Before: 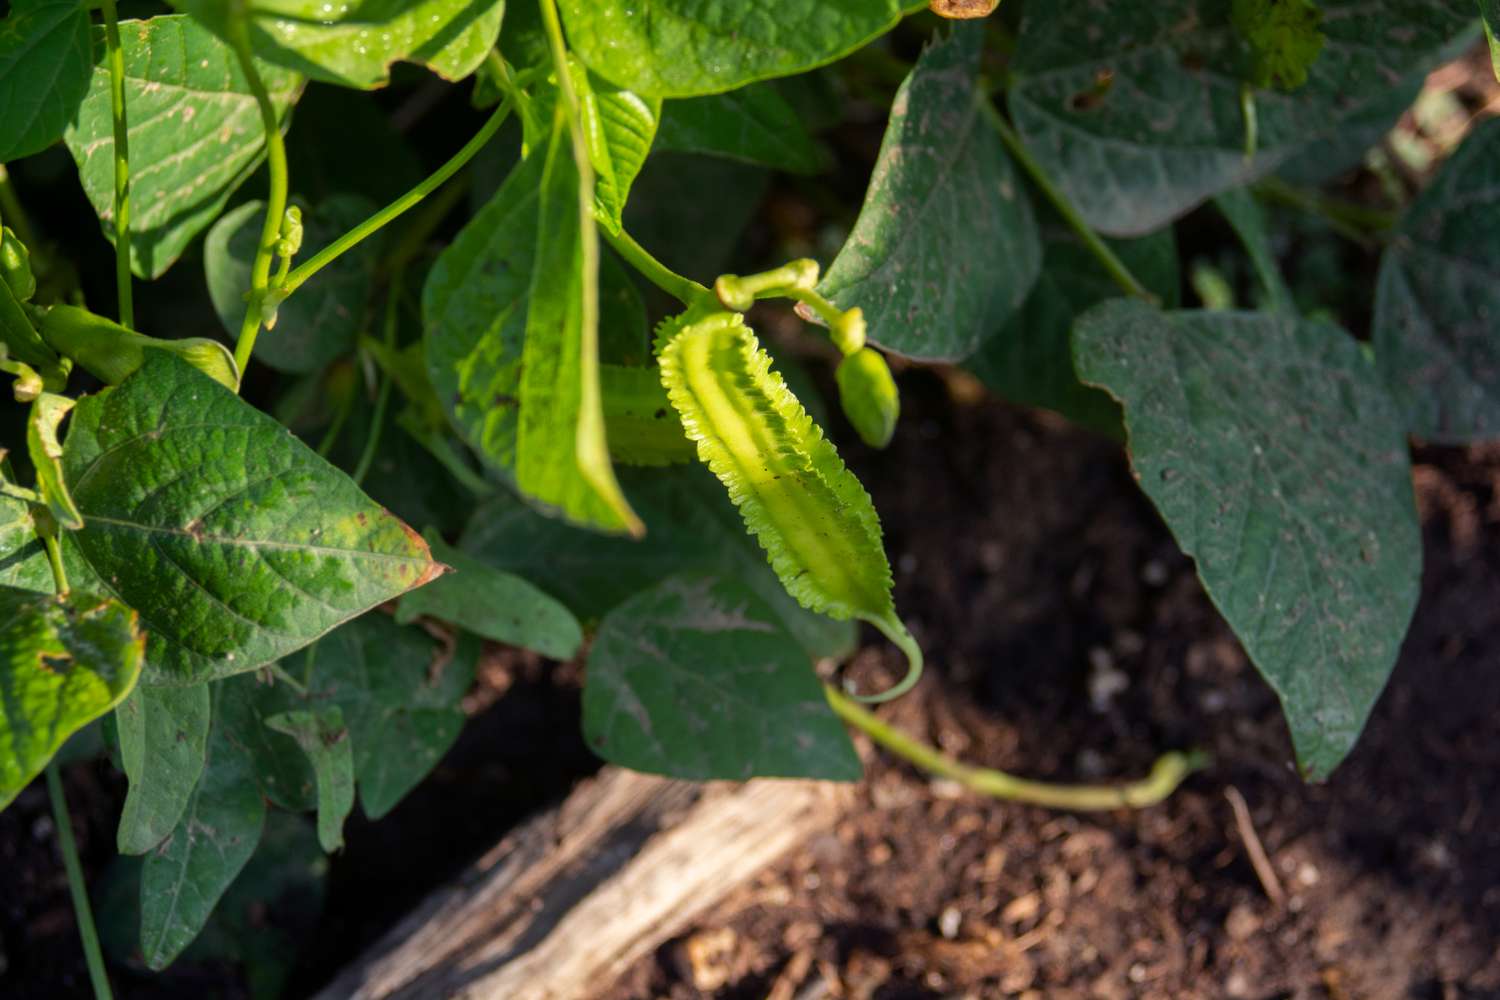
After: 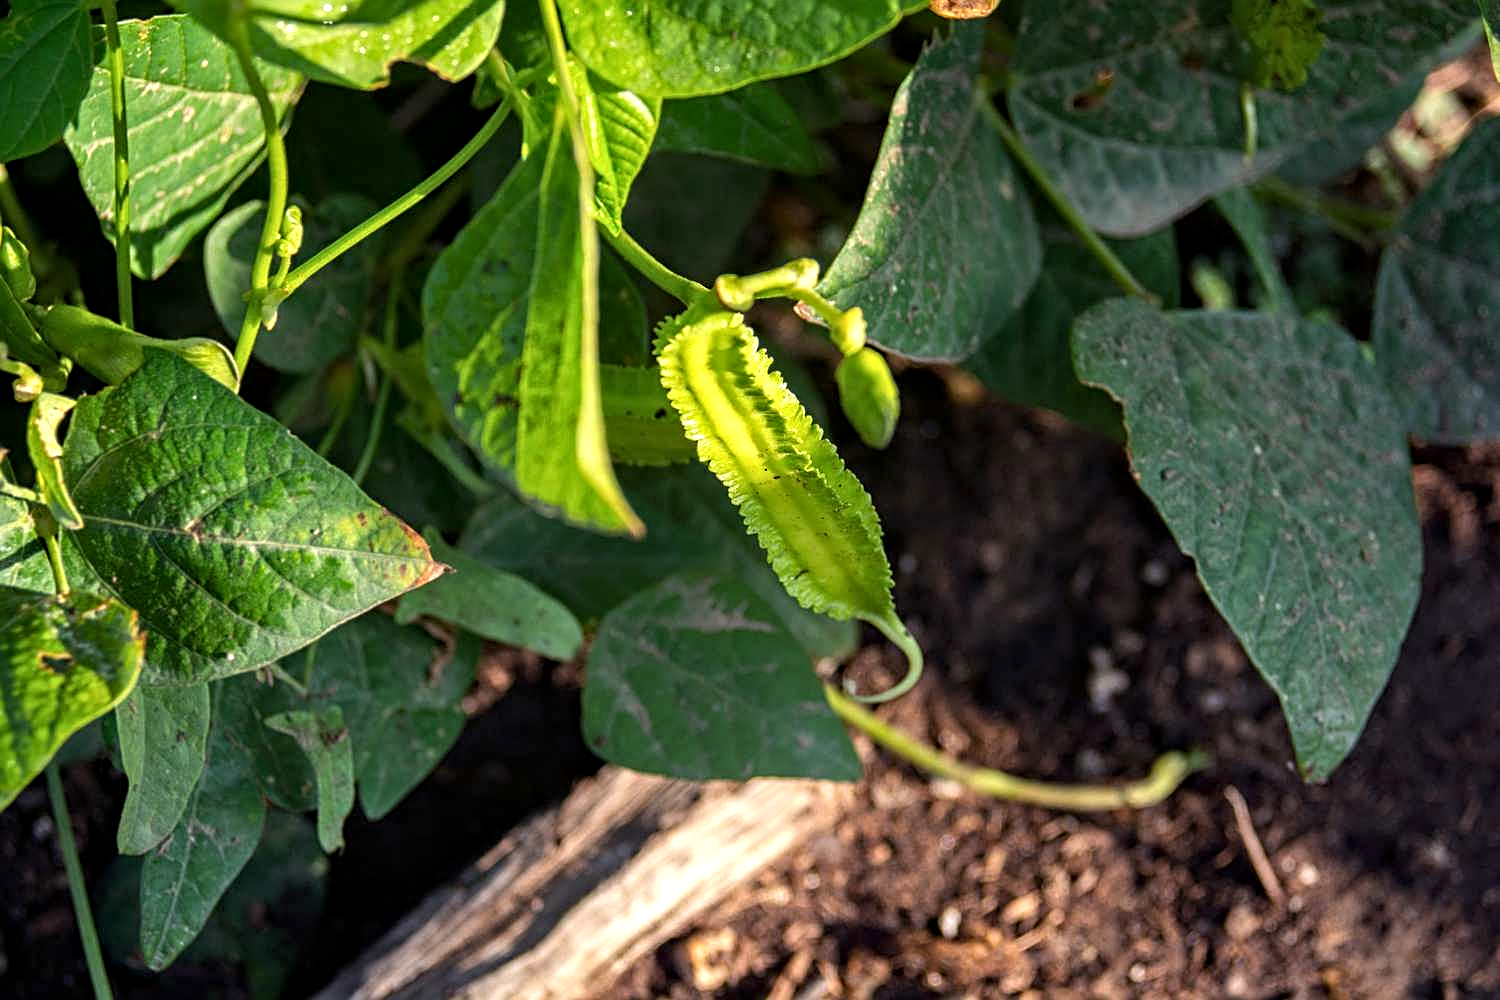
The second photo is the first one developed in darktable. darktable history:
contrast equalizer: y [[0.502, 0.517, 0.543, 0.576, 0.611, 0.631], [0.5 ×6], [0.5 ×6], [0 ×6], [0 ×6]], mix 0.763
sharpen: on, module defaults
exposure: exposure 0.373 EV, compensate highlight preservation false
